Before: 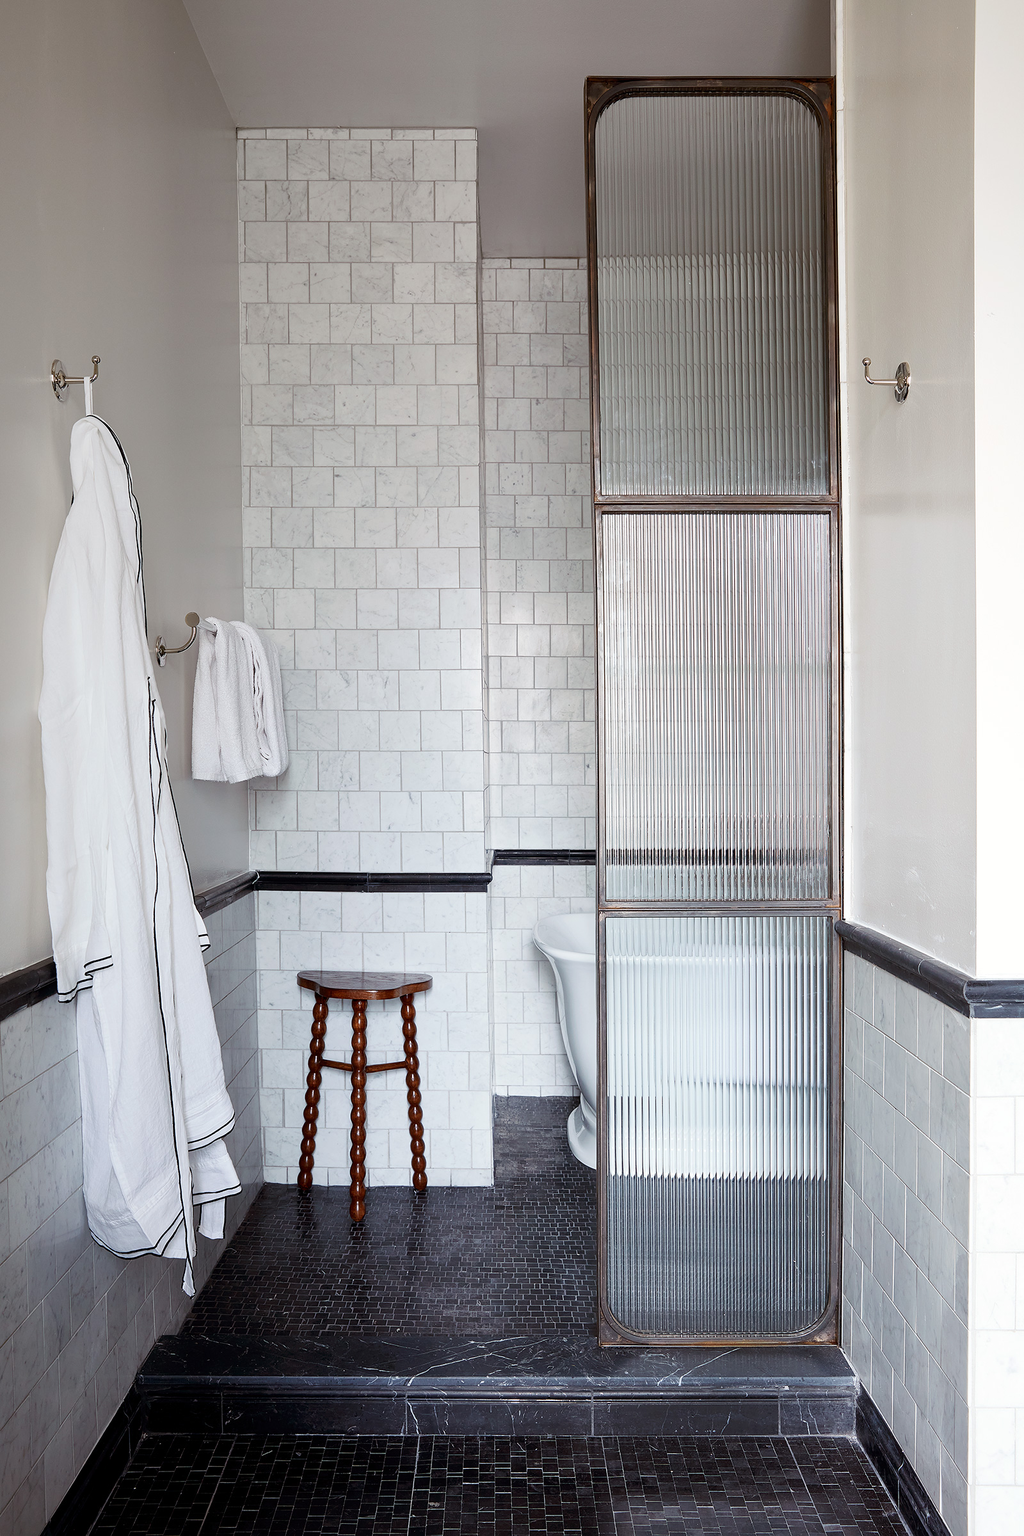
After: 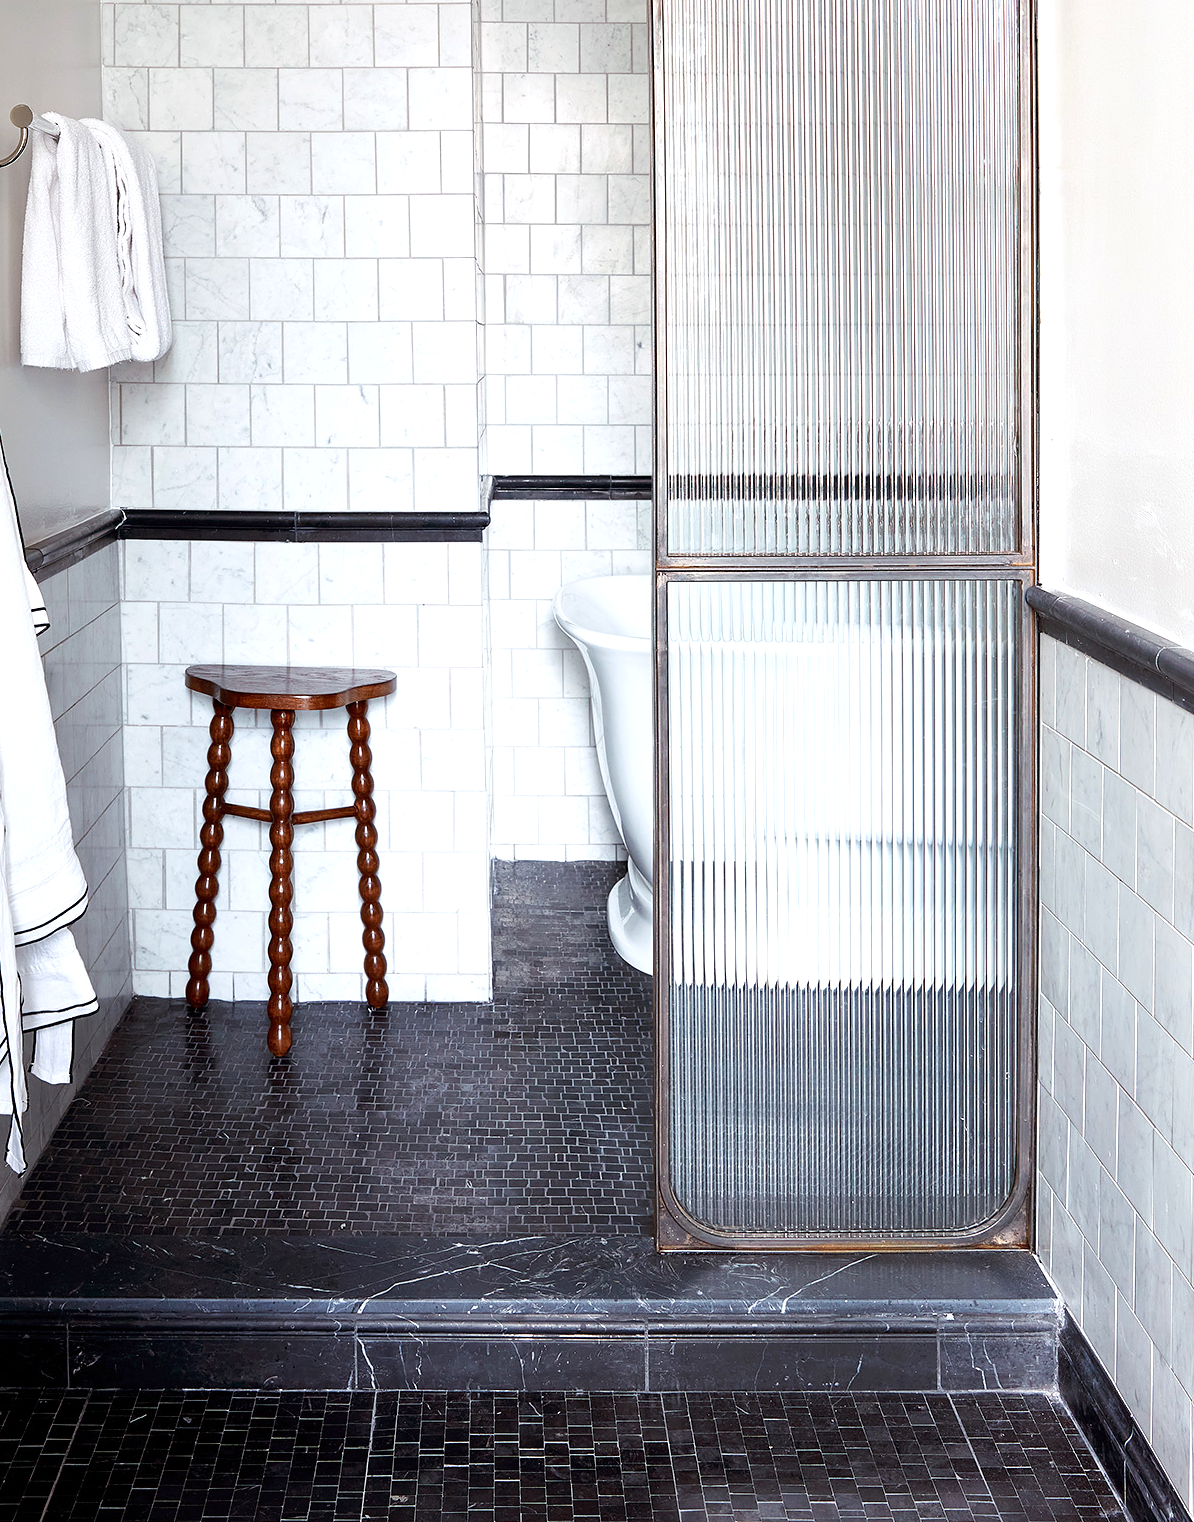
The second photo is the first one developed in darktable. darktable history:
exposure: exposure 0.583 EV, compensate exposure bias true, compensate highlight preservation false
crop and rotate: left 17.488%, top 35.534%, right 7.832%, bottom 1.018%
